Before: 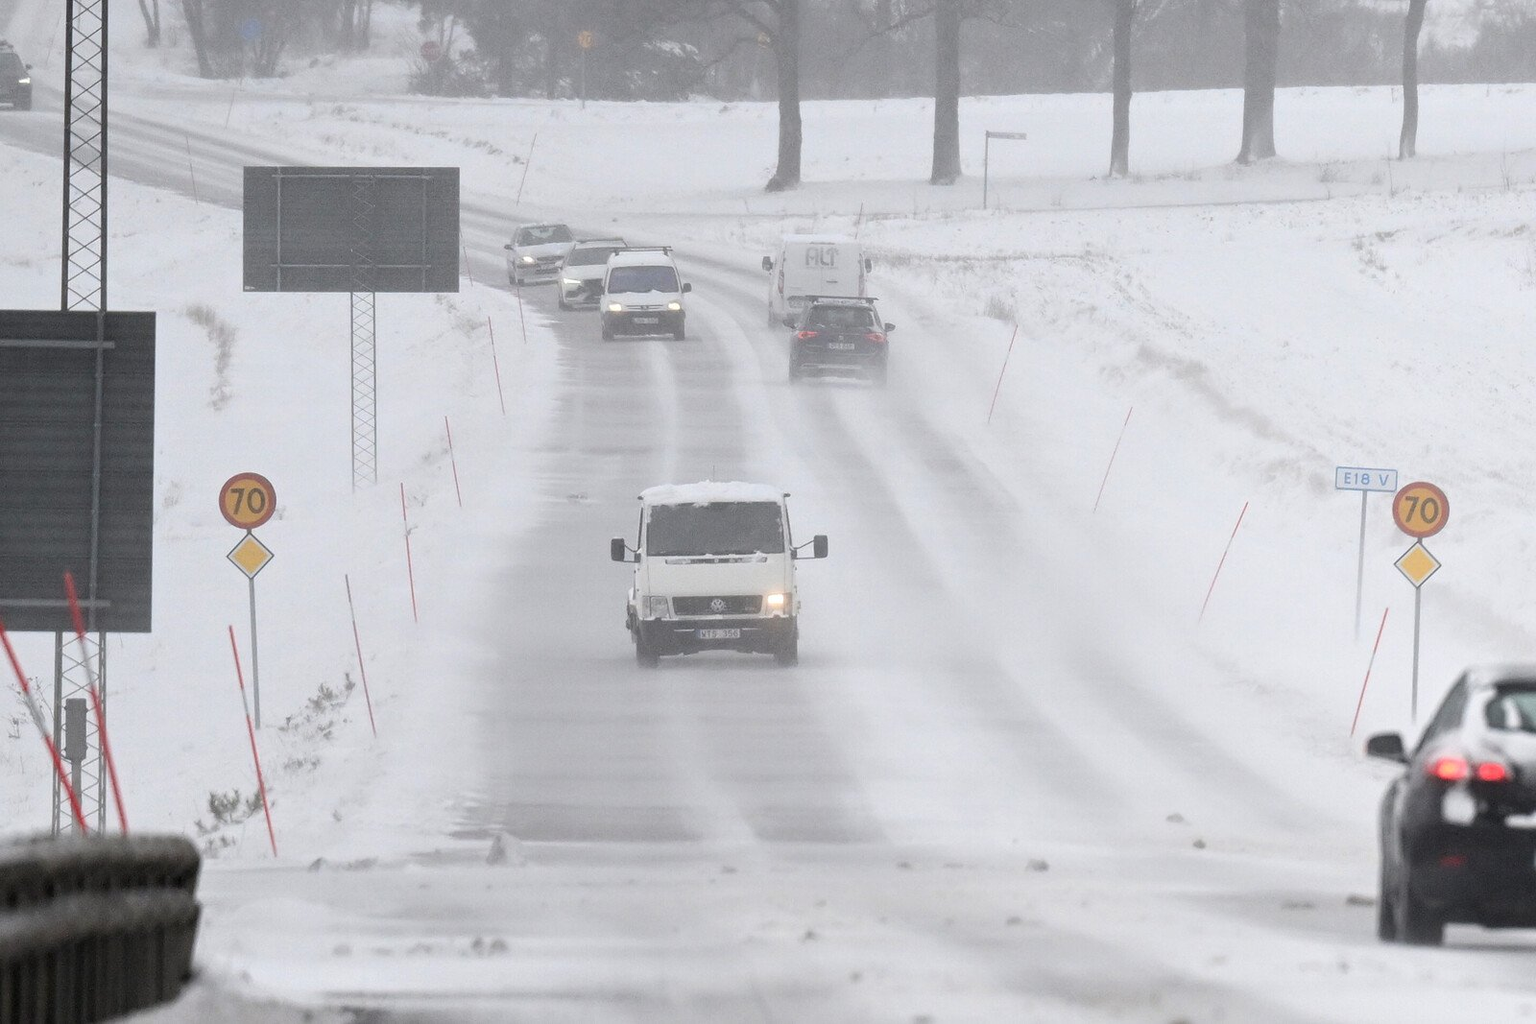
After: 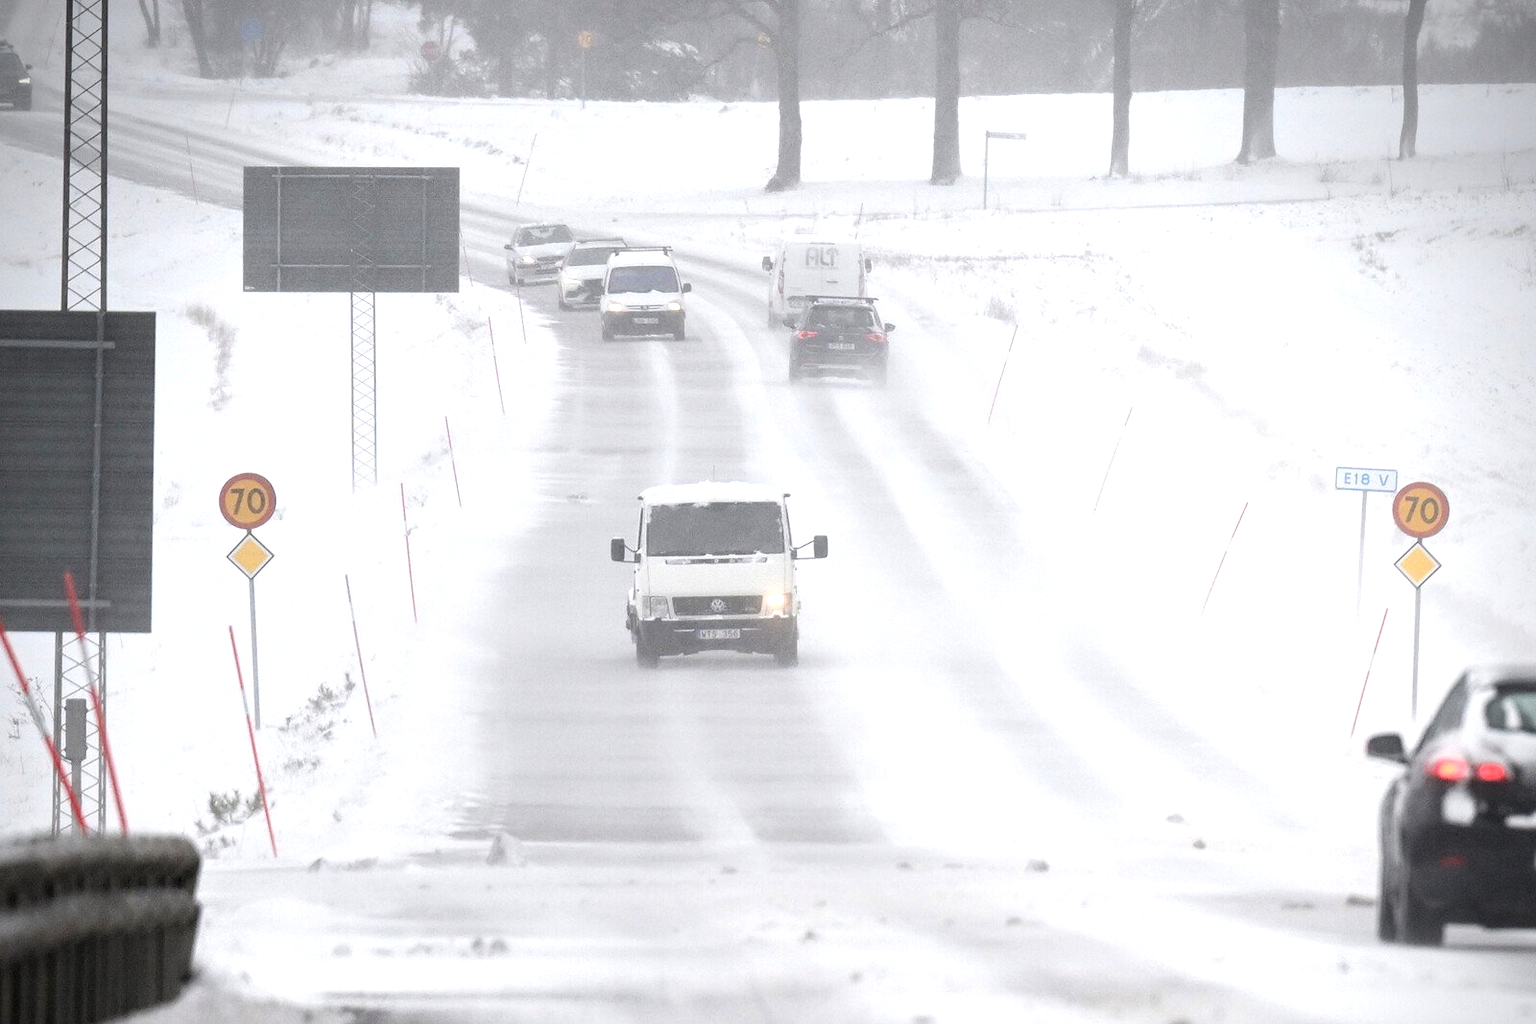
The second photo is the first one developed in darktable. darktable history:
vignetting: brightness -0.629, saturation -0.007, center (-0.028, 0.239)
exposure: black level correction 0, exposure 0.6 EV, compensate highlight preservation false
